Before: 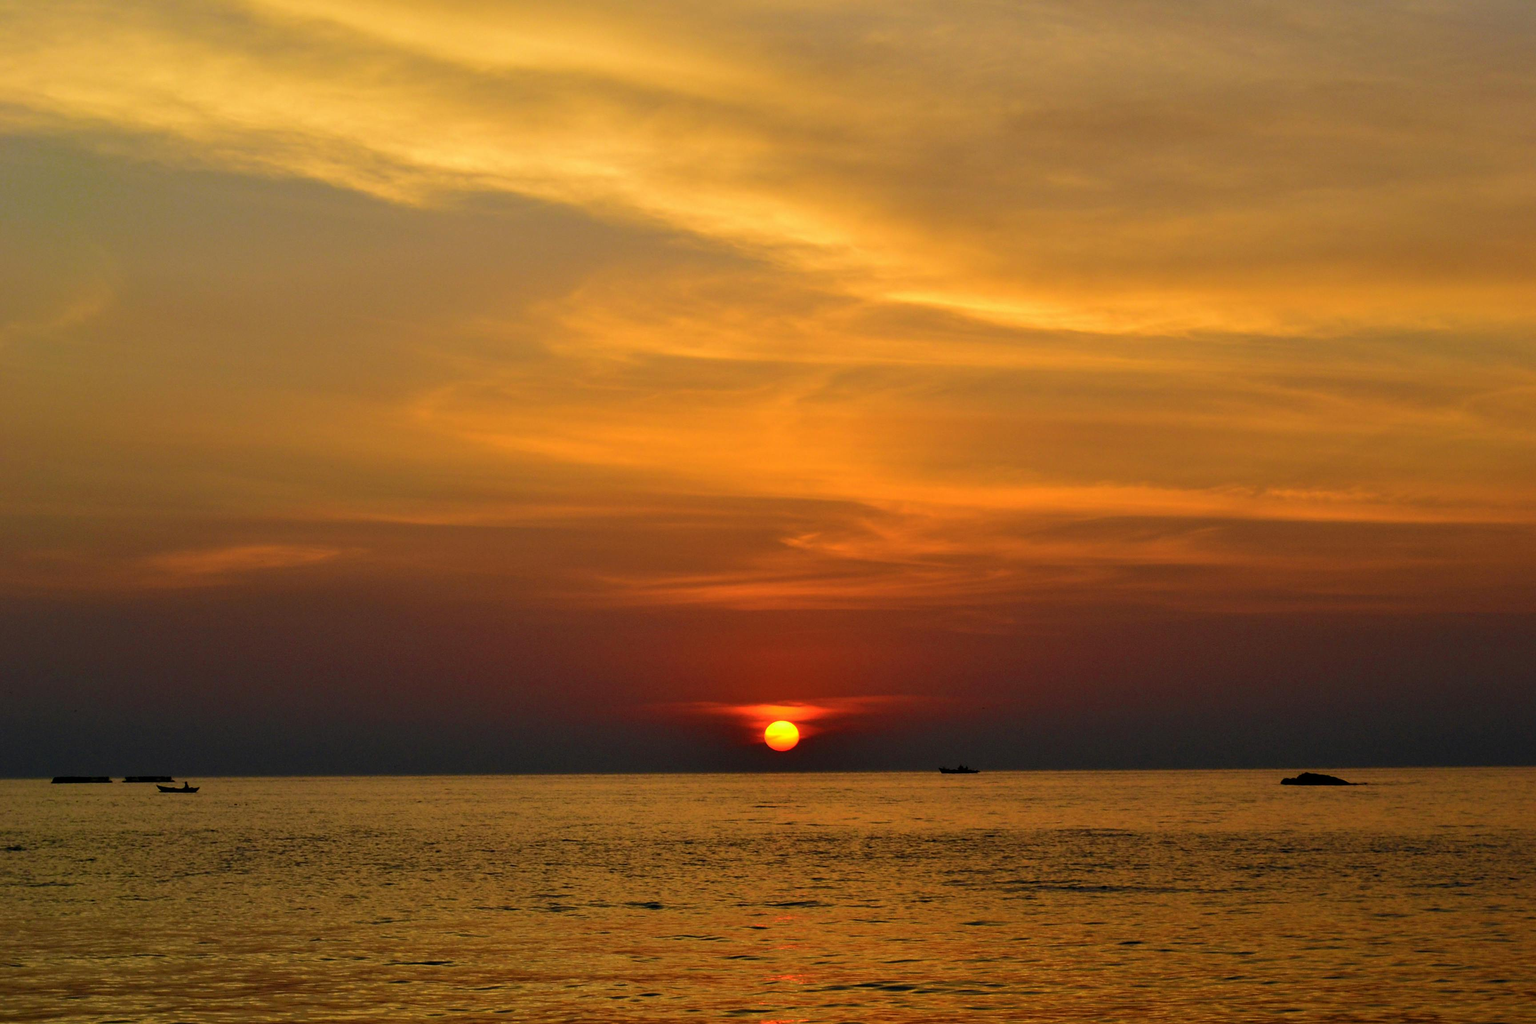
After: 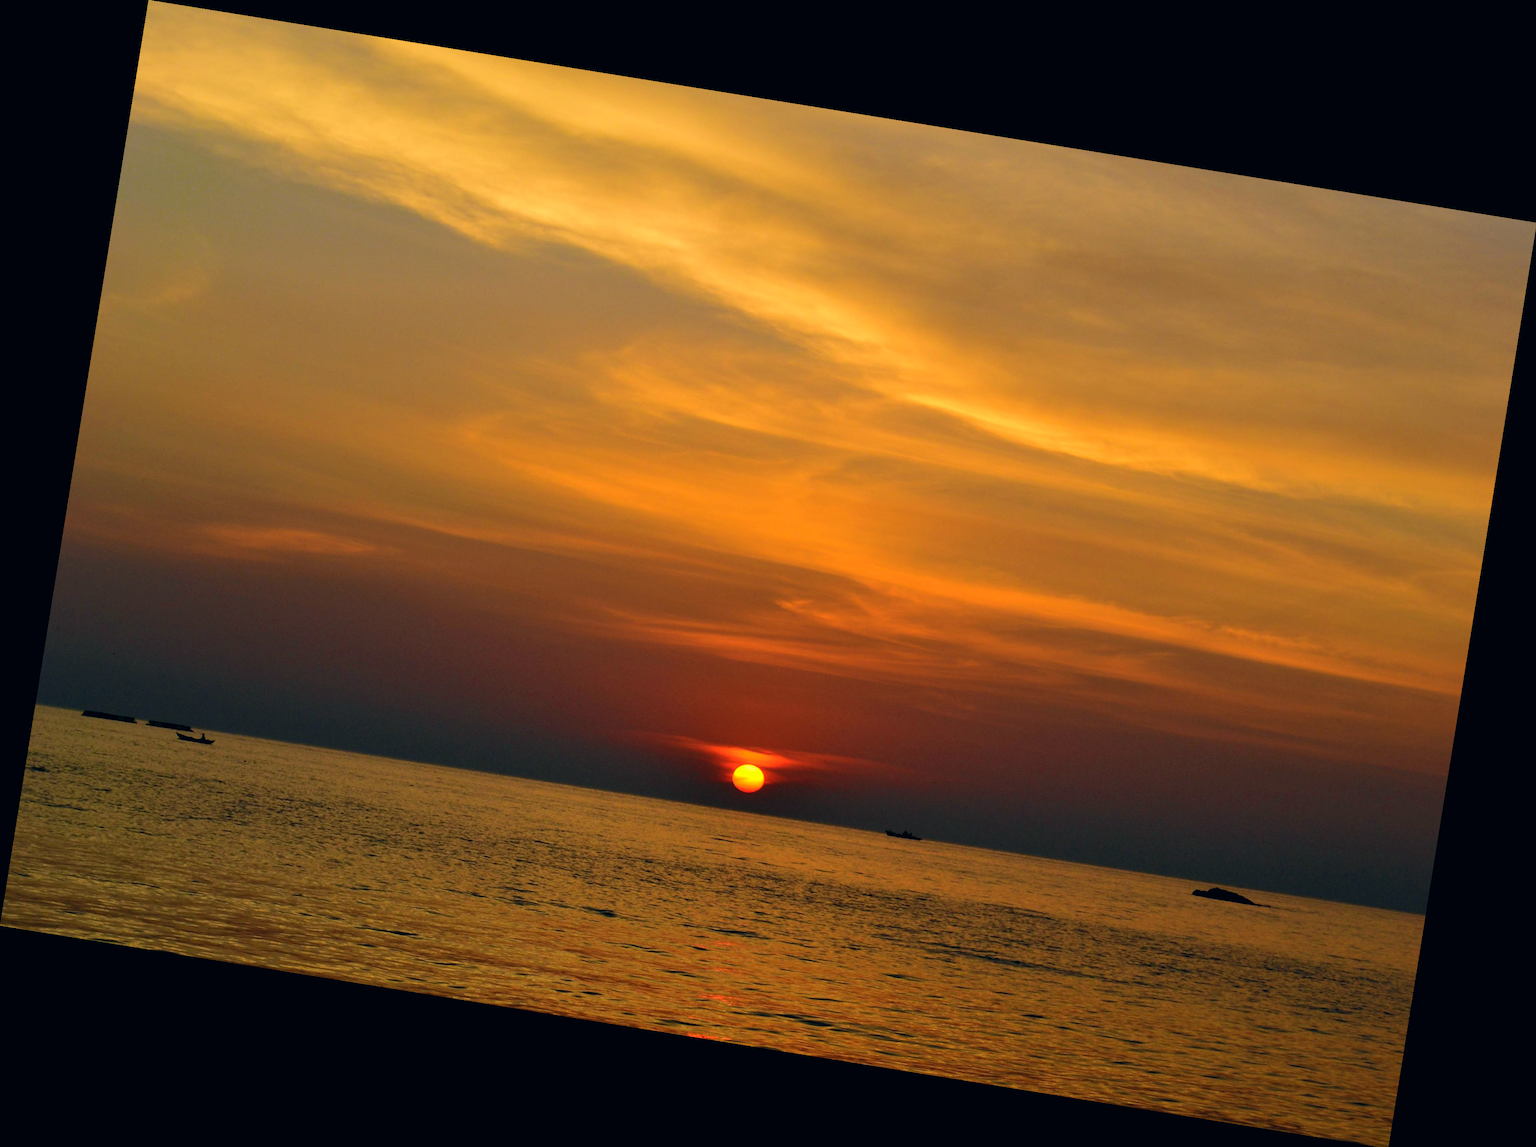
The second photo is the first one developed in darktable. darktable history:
rotate and perspective: rotation 9.12°, automatic cropping off
color correction: highlights a* 5.38, highlights b* 5.3, shadows a* -4.26, shadows b* -5.11
